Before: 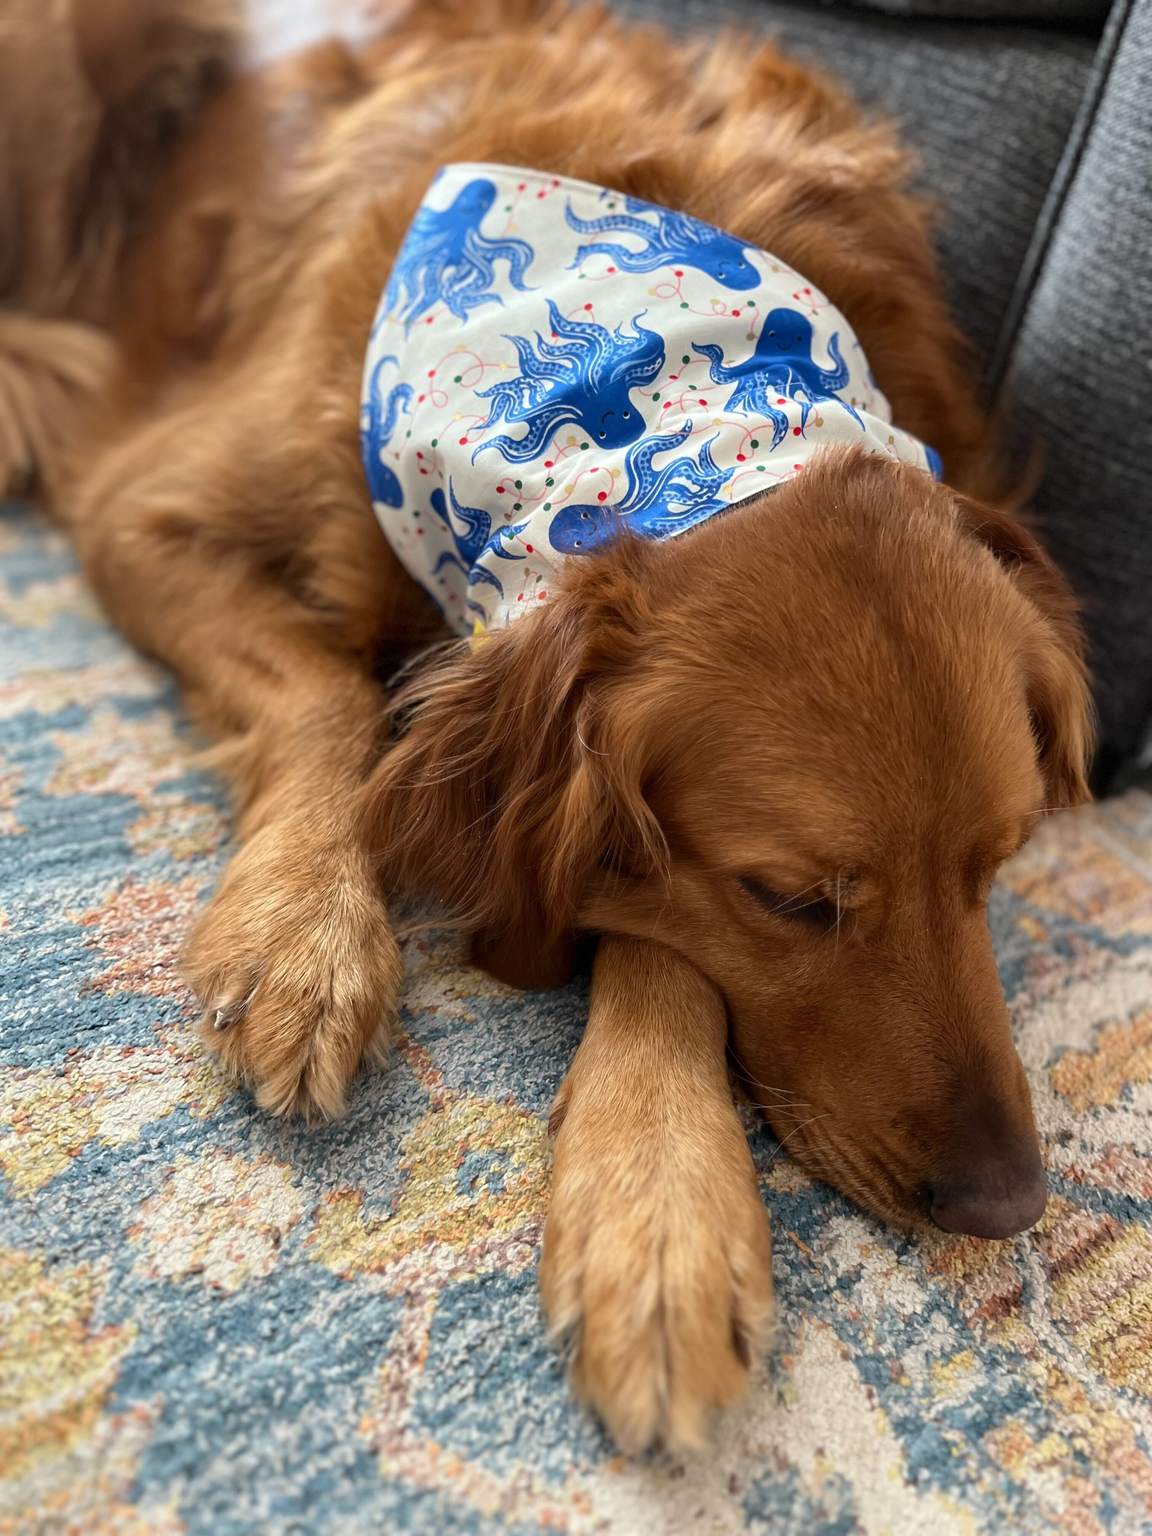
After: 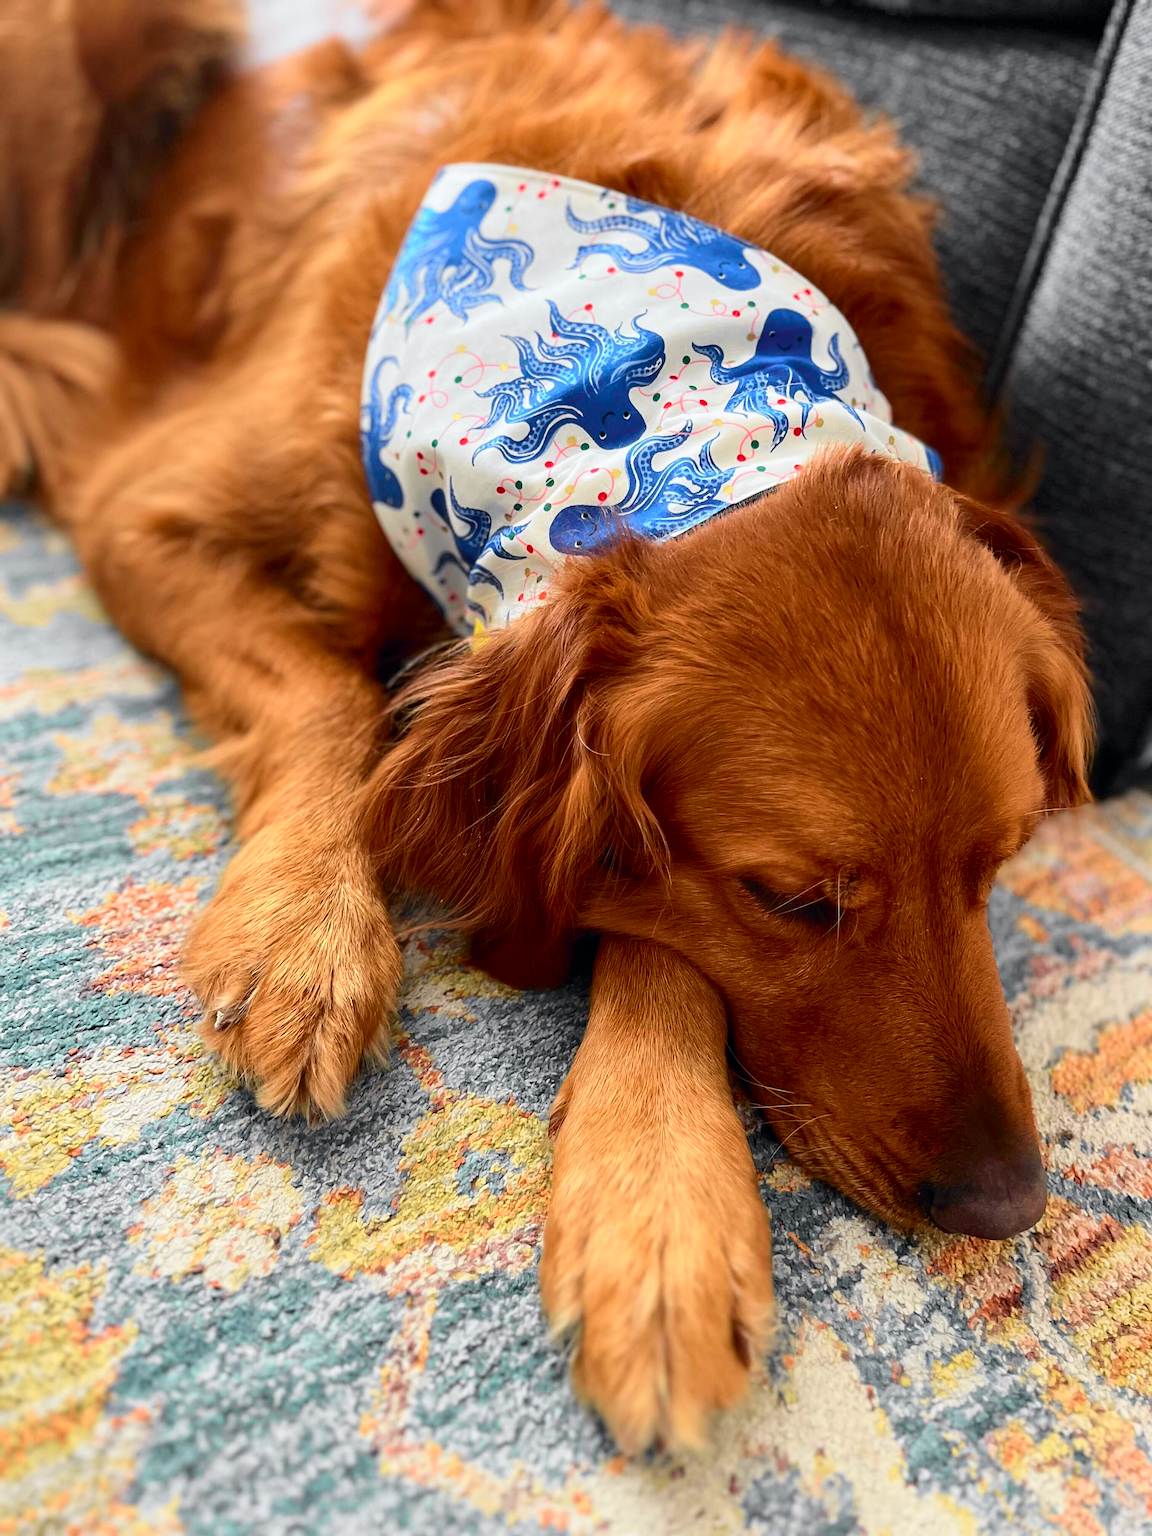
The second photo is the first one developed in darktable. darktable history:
white balance: red 1, blue 1
tone curve: curves: ch0 [(0, 0) (0.071, 0.047) (0.266, 0.26) (0.491, 0.552) (0.753, 0.818) (1, 0.983)]; ch1 [(0, 0) (0.346, 0.307) (0.408, 0.369) (0.463, 0.443) (0.482, 0.493) (0.502, 0.5) (0.517, 0.518) (0.546, 0.587) (0.588, 0.643) (0.651, 0.709) (1, 1)]; ch2 [(0, 0) (0.346, 0.34) (0.434, 0.46) (0.485, 0.494) (0.5, 0.494) (0.517, 0.503) (0.535, 0.545) (0.583, 0.634) (0.625, 0.686) (1, 1)], color space Lab, independent channels, preserve colors none
sharpen: on, module defaults
